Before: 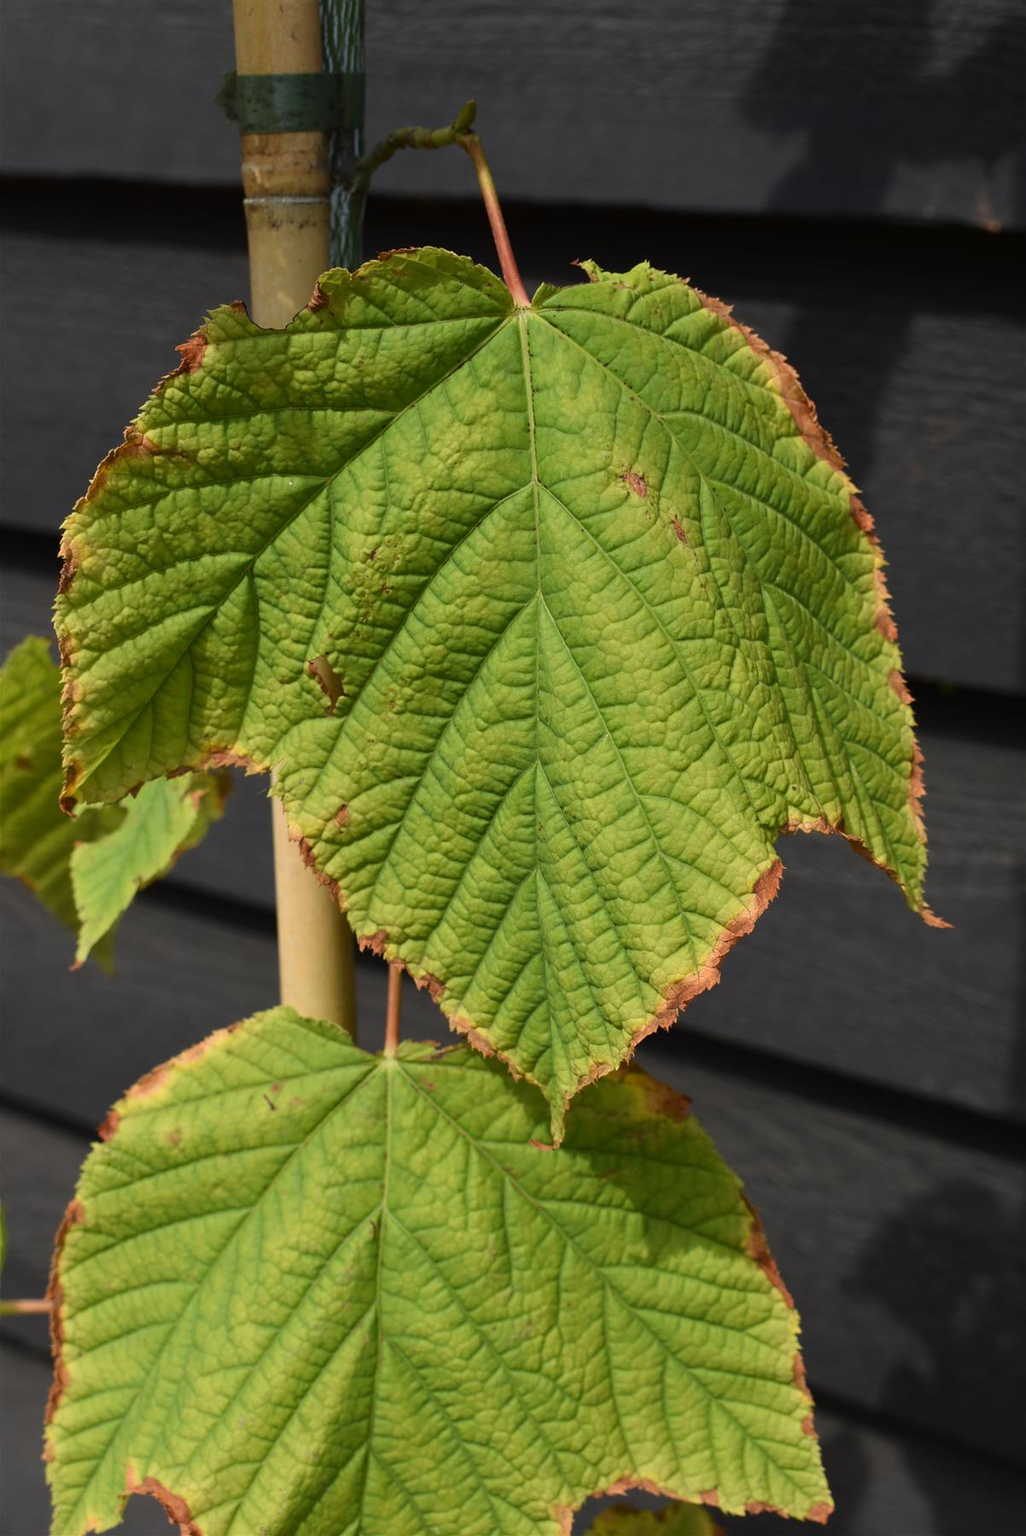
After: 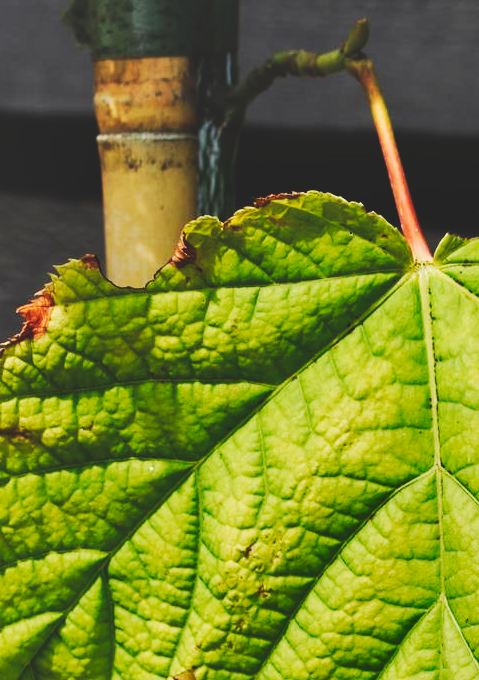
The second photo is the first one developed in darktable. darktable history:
exposure: black level correction 0, exposure 0.499 EV, compensate highlight preservation false
crop: left 15.791%, top 5.451%, right 44.309%, bottom 56.746%
shadows and highlights: soften with gaussian
tone curve: curves: ch0 [(0, 0) (0.003, 0.13) (0.011, 0.13) (0.025, 0.134) (0.044, 0.136) (0.069, 0.139) (0.1, 0.144) (0.136, 0.151) (0.177, 0.171) (0.224, 0.2) (0.277, 0.247) (0.335, 0.318) (0.399, 0.412) (0.468, 0.536) (0.543, 0.659) (0.623, 0.746) (0.709, 0.812) (0.801, 0.871) (0.898, 0.915) (1, 1)], preserve colors none
